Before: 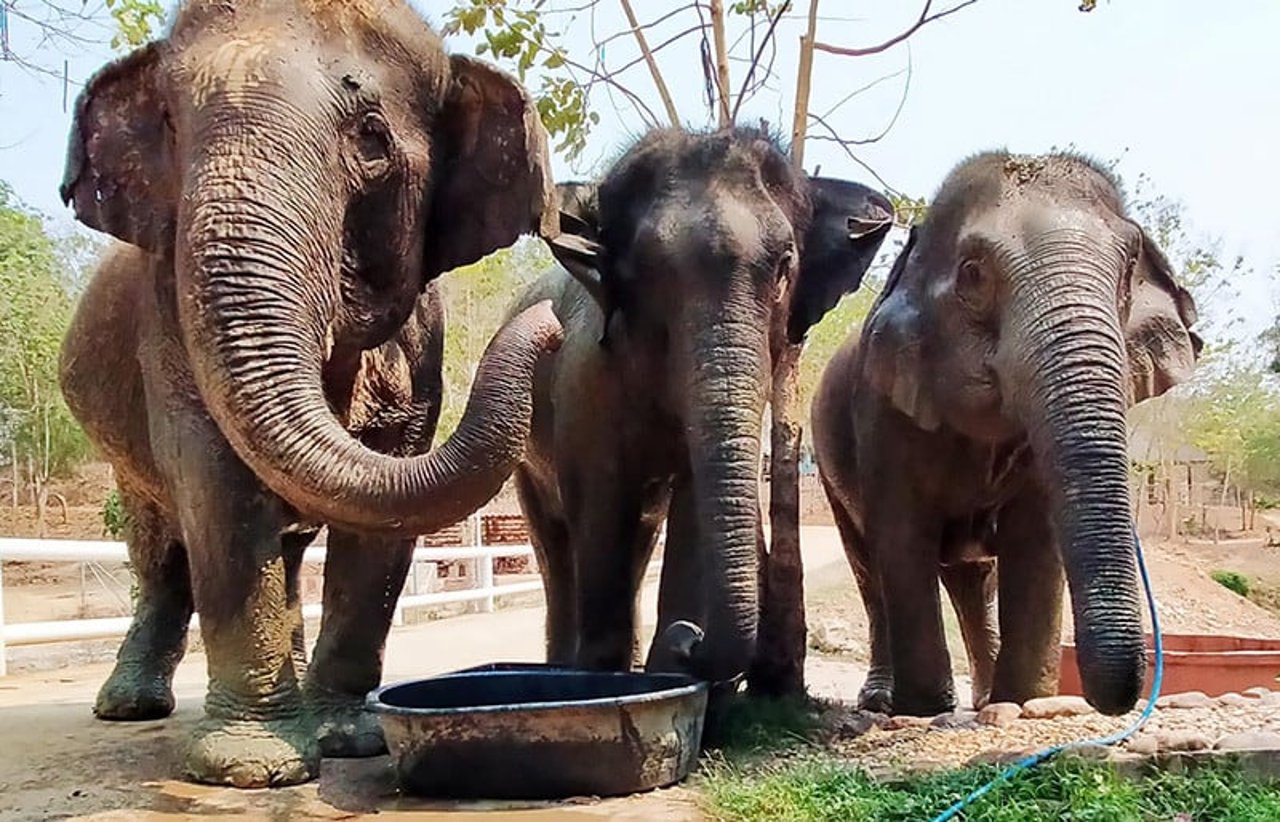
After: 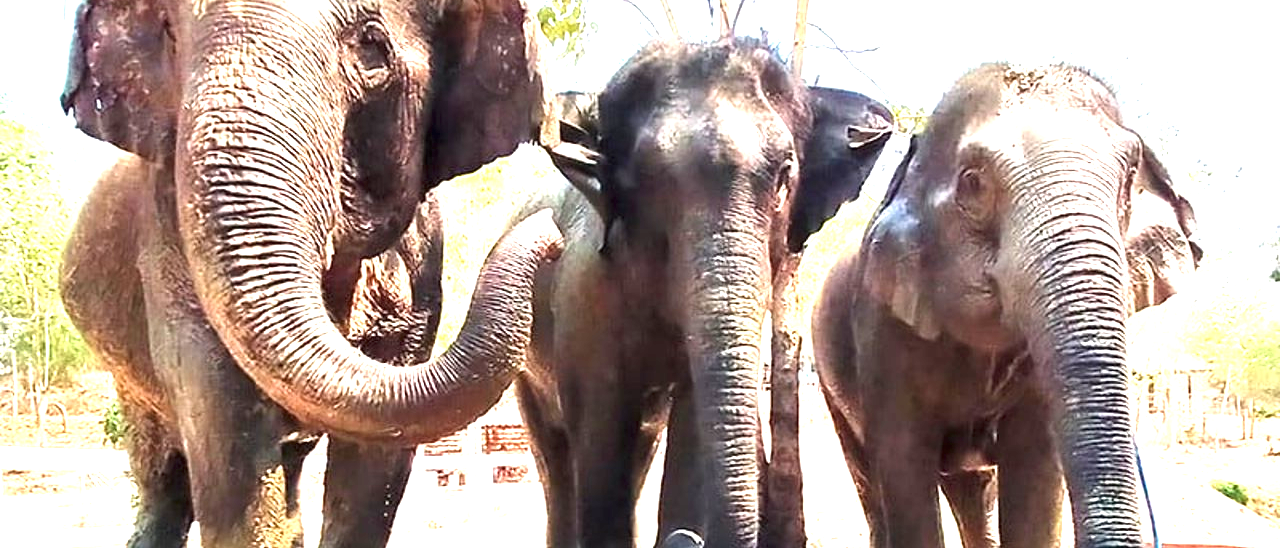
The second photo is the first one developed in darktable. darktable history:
exposure: black level correction 0, exposure 1.741 EV, compensate exposure bias true, compensate highlight preservation false
crop: top 11.166%, bottom 22.168%
